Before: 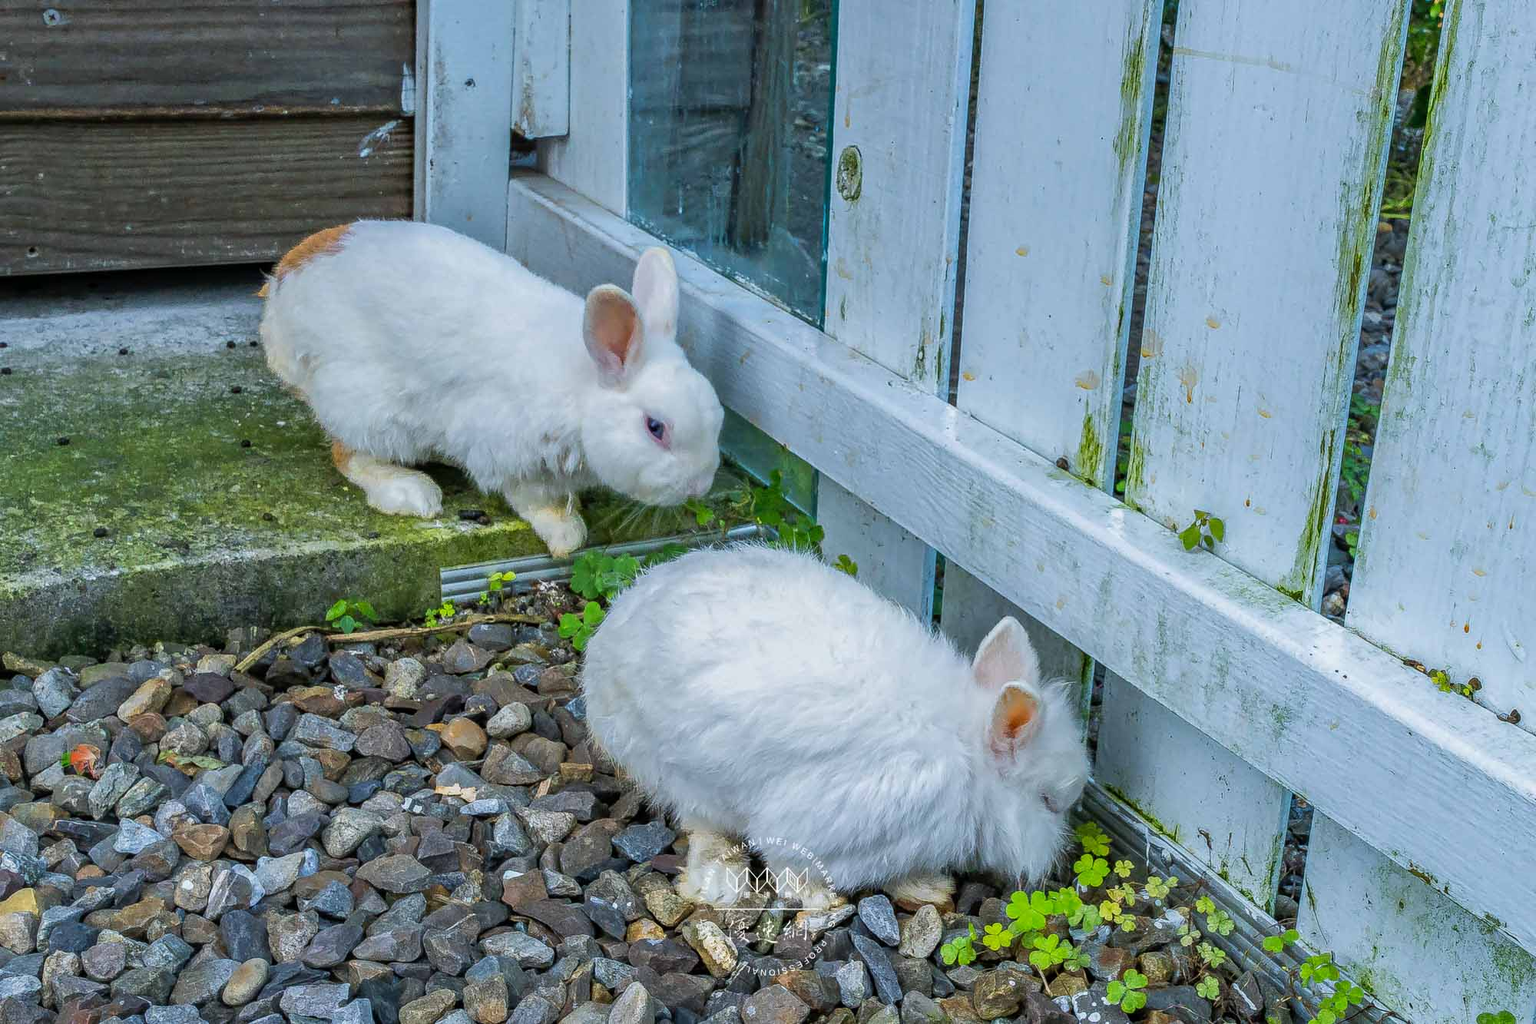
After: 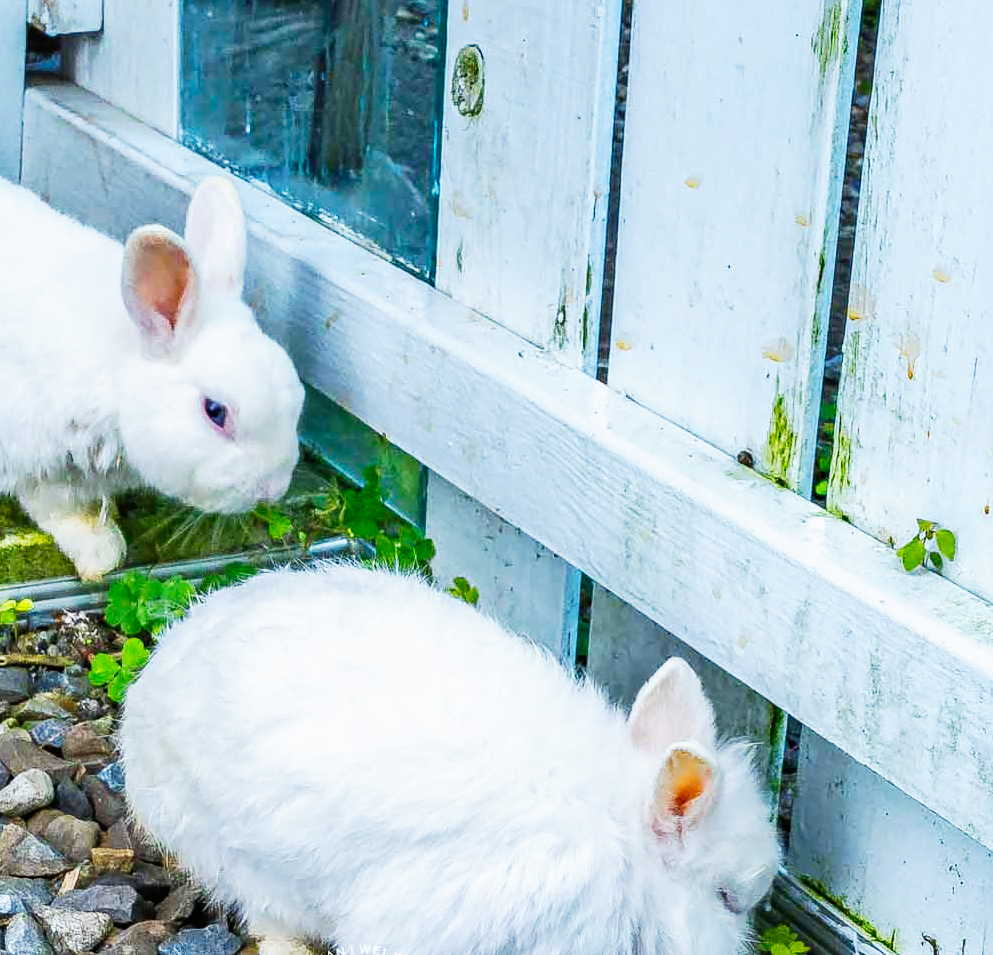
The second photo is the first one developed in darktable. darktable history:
crop: left 31.924%, top 10.936%, right 18.39%, bottom 17.362%
tone equalizer: -8 EV 0.221 EV, -7 EV 0.443 EV, -6 EV 0.378 EV, -5 EV 0.223 EV, -3 EV -0.264 EV, -2 EV -0.424 EV, -1 EV -0.442 EV, +0 EV -0.227 EV
base curve: curves: ch0 [(0, 0) (0.007, 0.004) (0.027, 0.03) (0.046, 0.07) (0.207, 0.54) (0.442, 0.872) (0.673, 0.972) (1, 1)], preserve colors none
